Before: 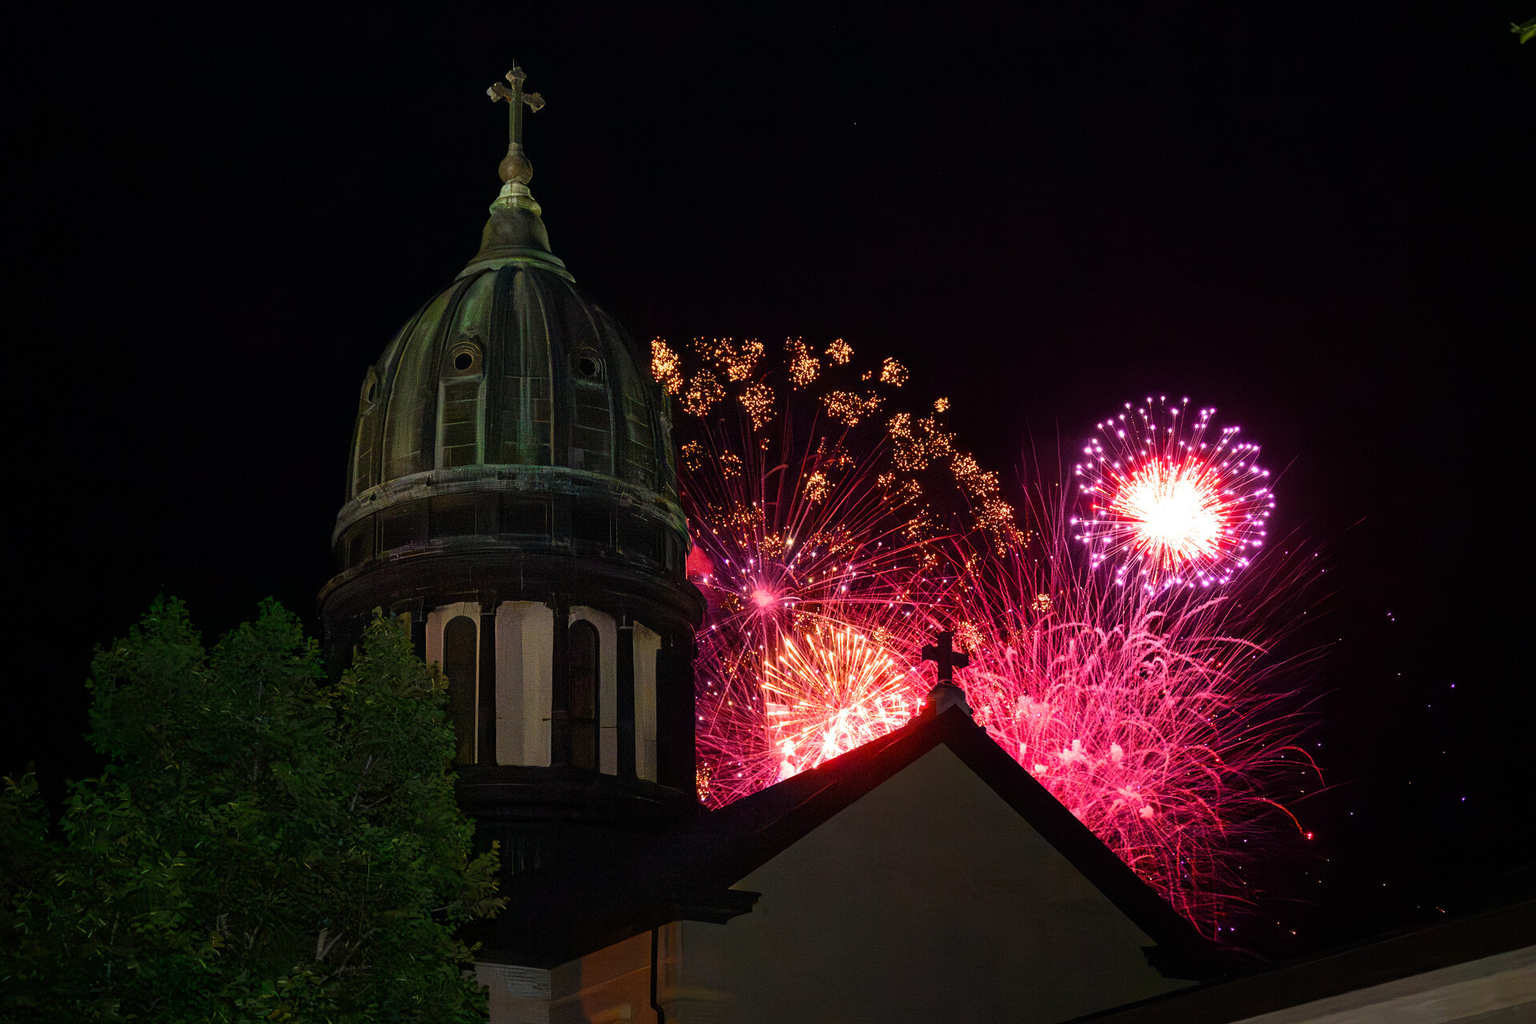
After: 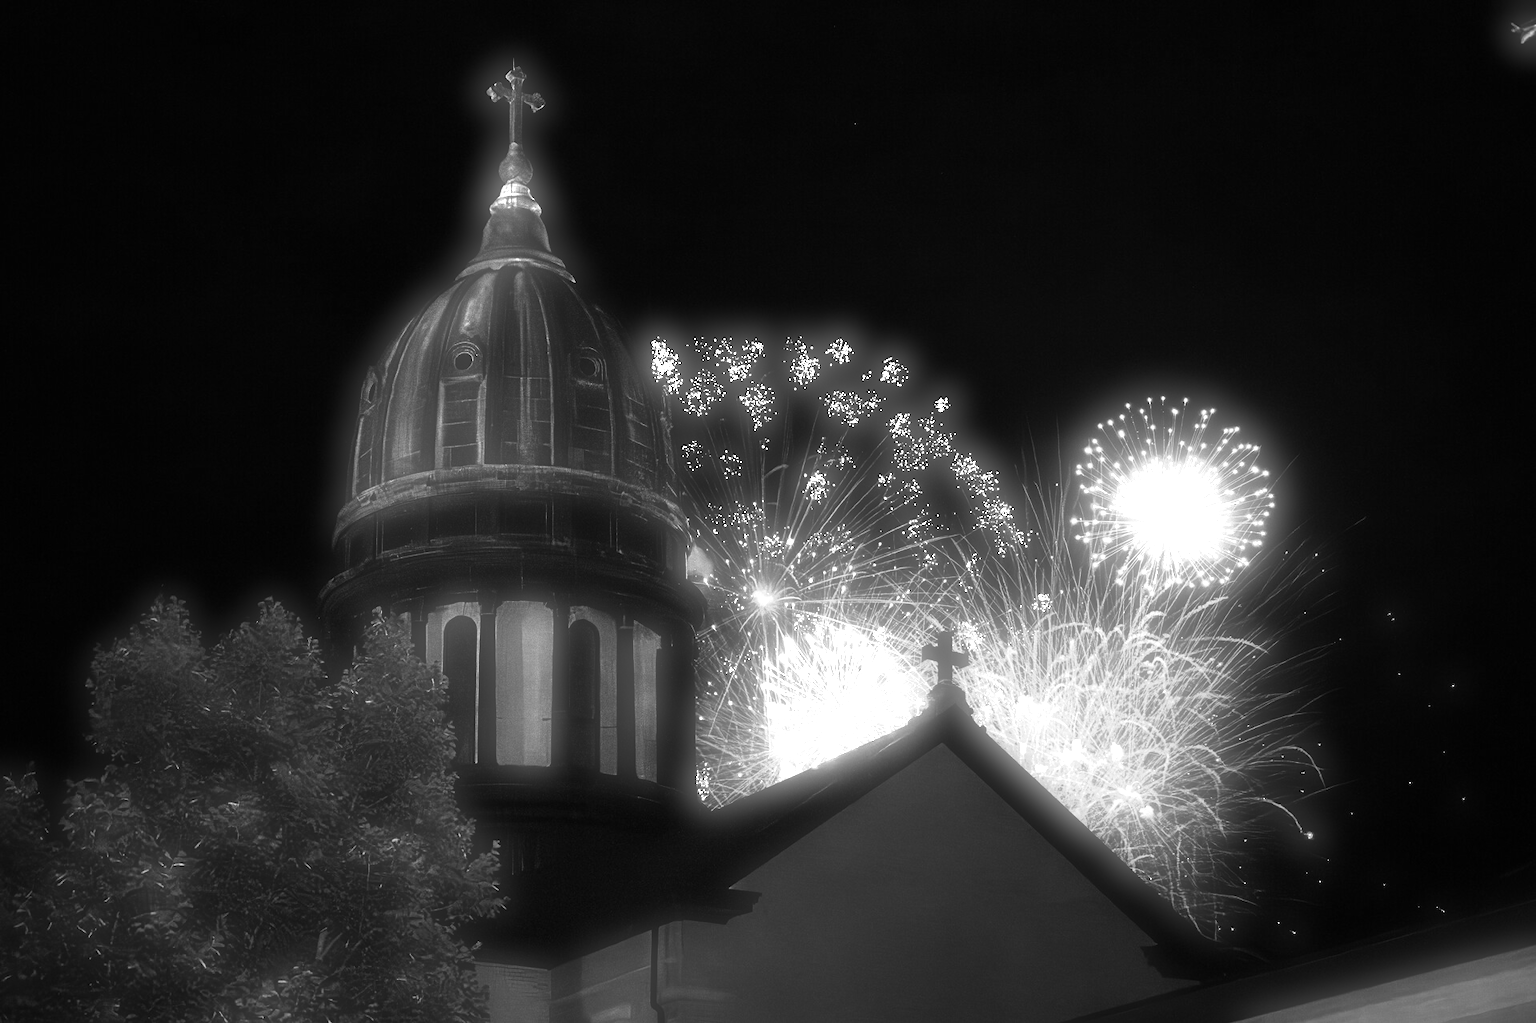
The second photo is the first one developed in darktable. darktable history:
exposure: exposure 1 EV, compensate highlight preservation false
soften: on, module defaults
color zones: curves: ch0 [(0, 0.554) (0.146, 0.662) (0.293, 0.86) (0.503, 0.774) (0.637, 0.106) (0.74, 0.072) (0.866, 0.488) (0.998, 0.569)]; ch1 [(0, 0) (0.143, 0) (0.286, 0) (0.429, 0) (0.571, 0) (0.714, 0) (0.857, 0)]
